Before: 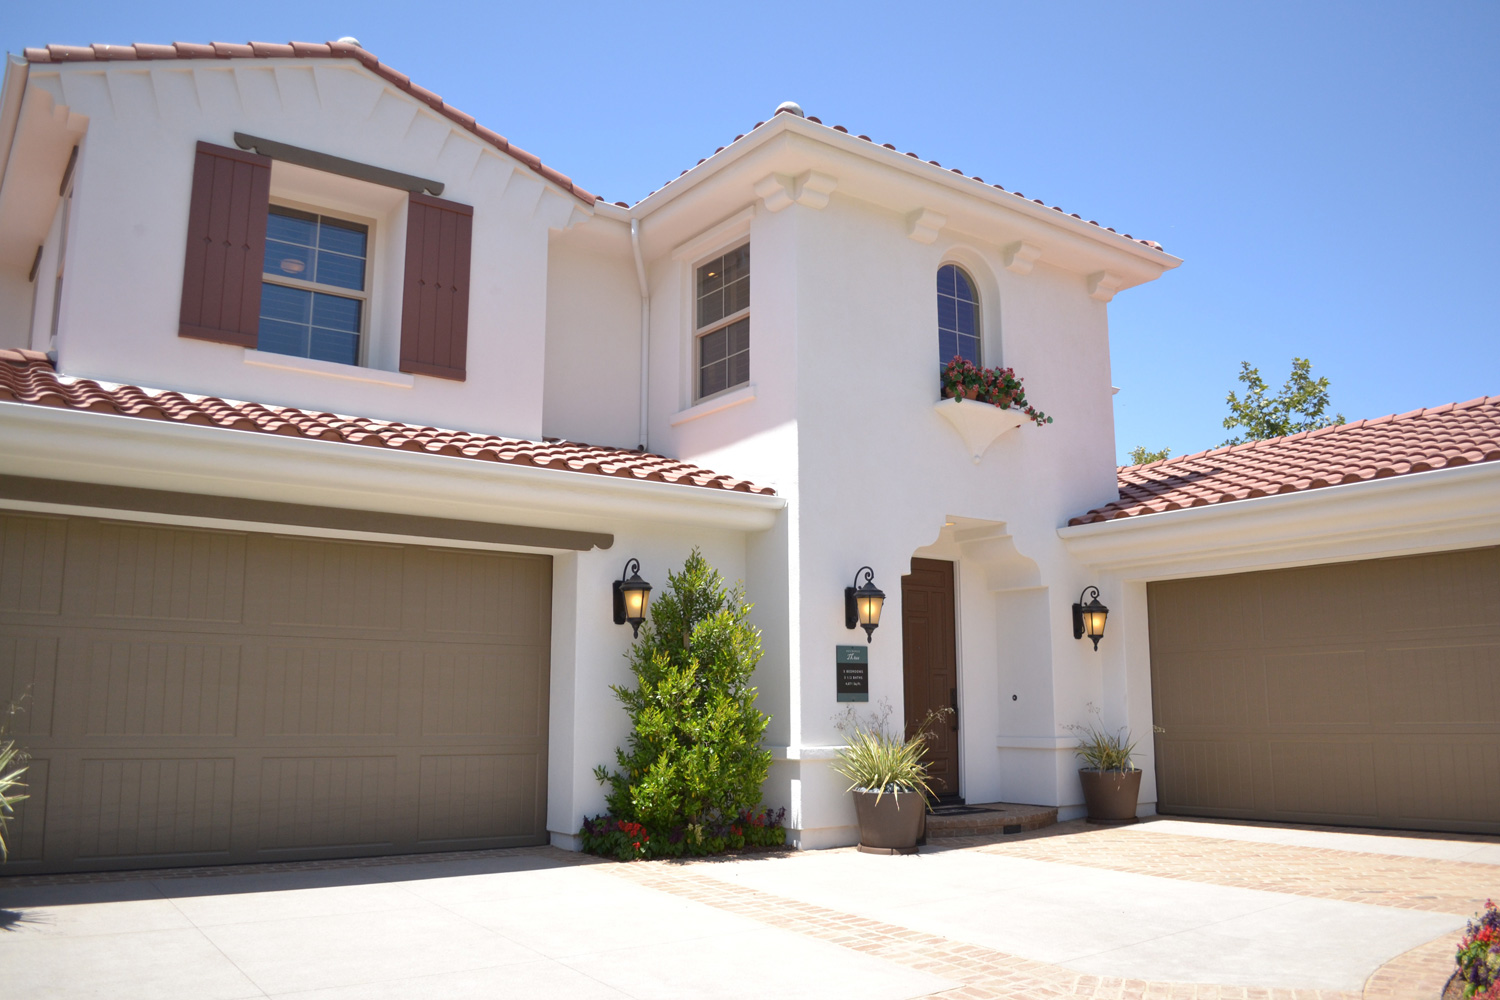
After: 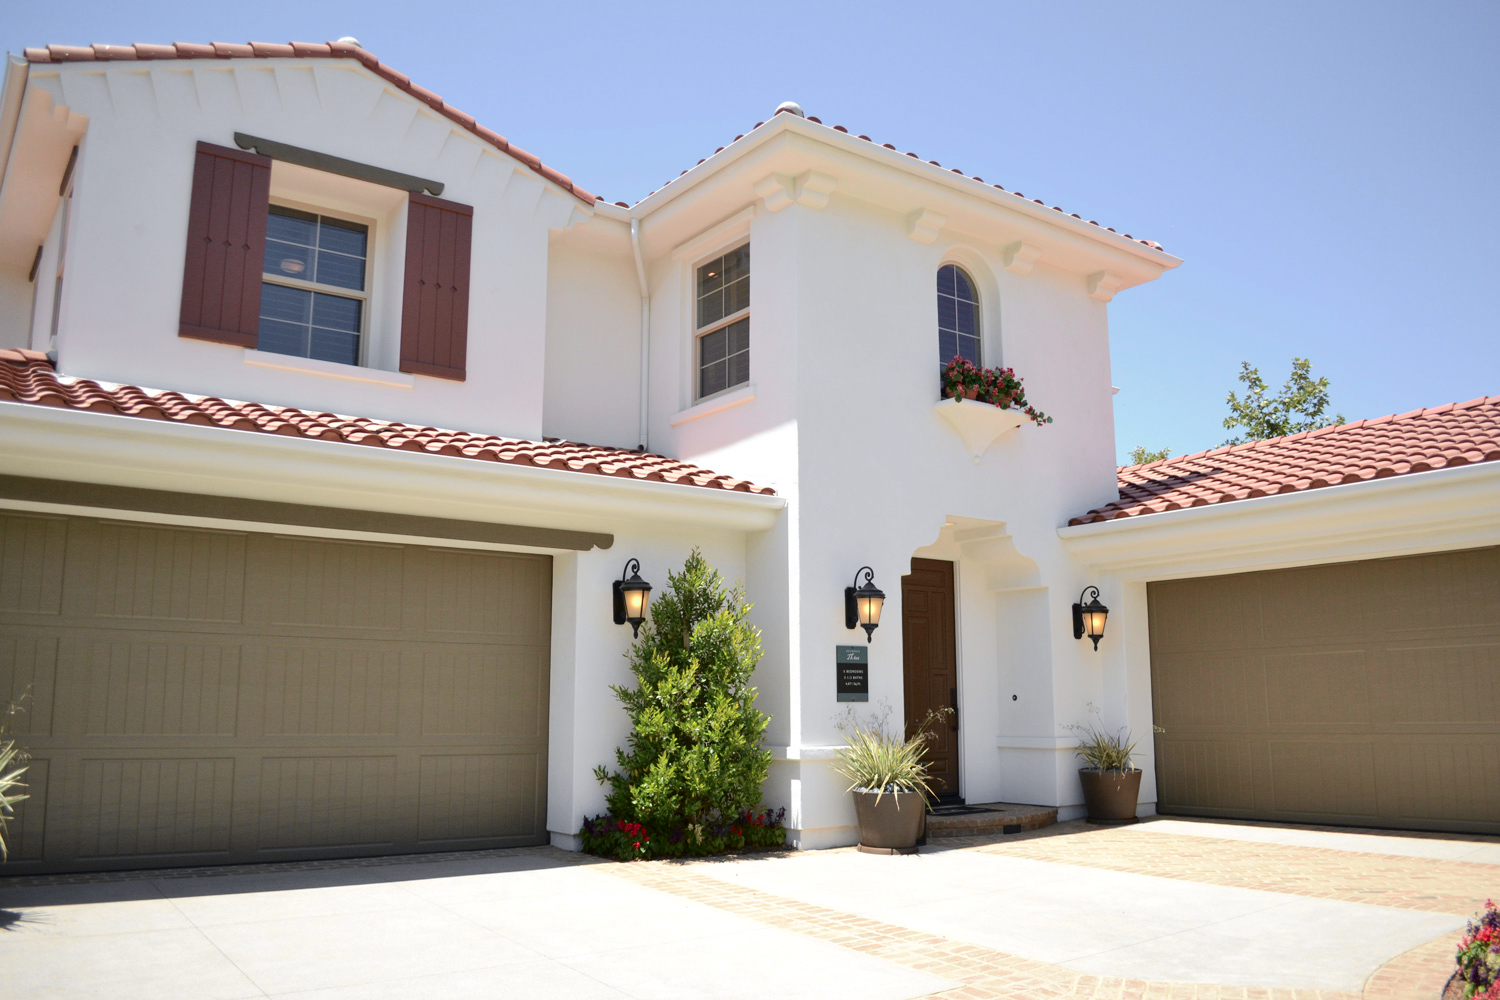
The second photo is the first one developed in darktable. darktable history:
tone curve: curves: ch0 [(0.003, 0) (0.066, 0.031) (0.163, 0.112) (0.264, 0.238) (0.395, 0.408) (0.517, 0.56) (0.684, 0.734) (0.791, 0.814) (1, 1)]; ch1 [(0, 0) (0.164, 0.115) (0.337, 0.332) (0.39, 0.398) (0.464, 0.461) (0.501, 0.5) (0.507, 0.5) (0.534, 0.532) (0.577, 0.59) (0.652, 0.681) (0.733, 0.749) (0.811, 0.796) (1, 1)]; ch2 [(0, 0) (0.337, 0.382) (0.464, 0.476) (0.501, 0.5) (0.527, 0.54) (0.551, 0.565) (0.6, 0.59) (0.687, 0.675) (1, 1)], color space Lab, independent channels, preserve colors none
